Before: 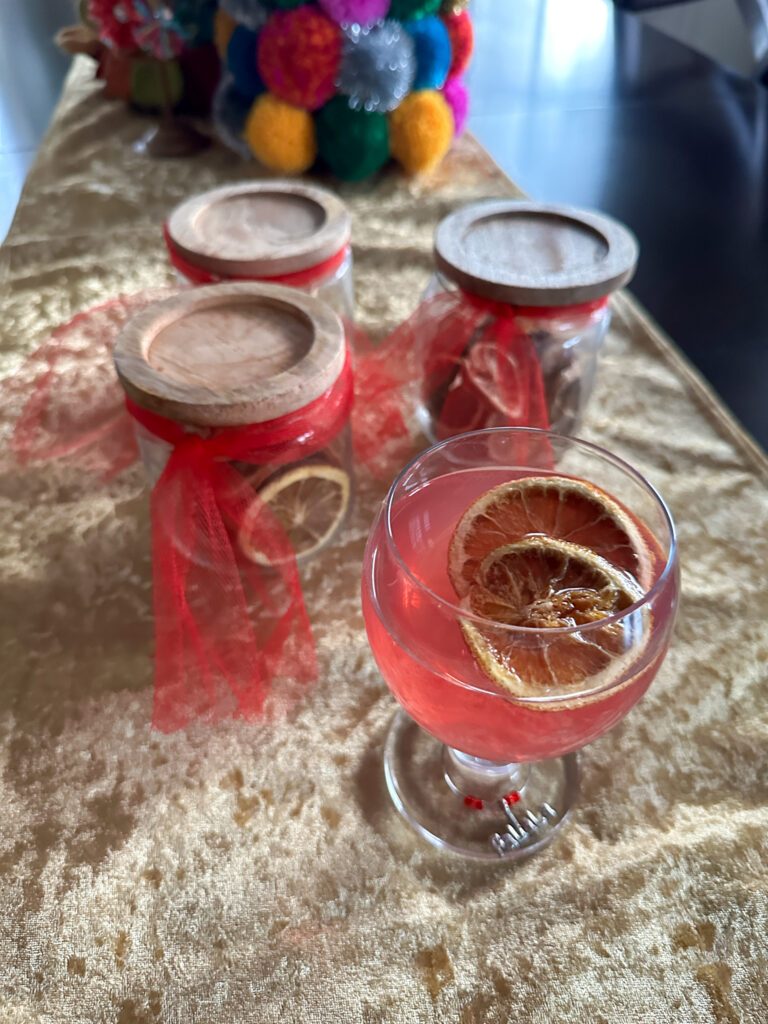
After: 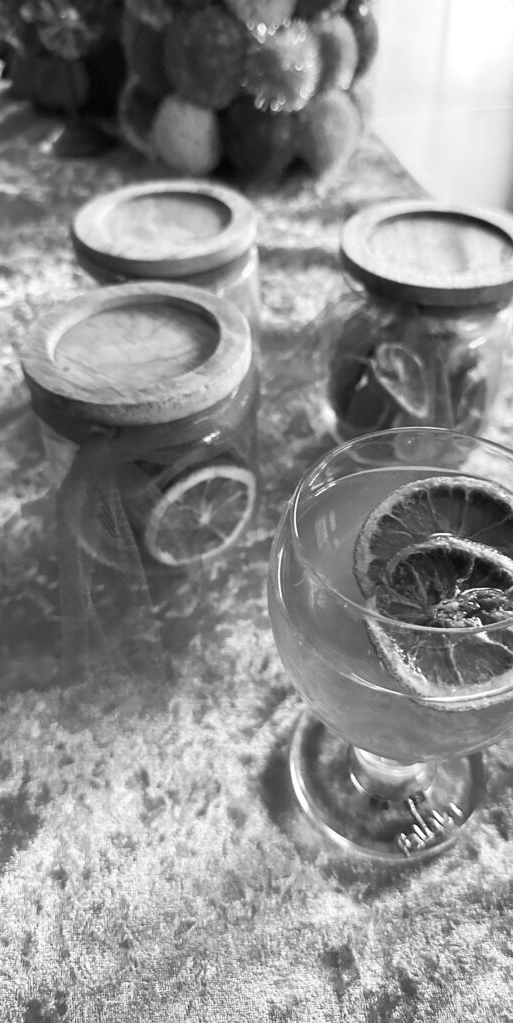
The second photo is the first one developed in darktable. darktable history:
contrast brightness saturation: contrast 0.198, brightness 0.148, saturation 0.142
color calibration: output gray [0.18, 0.41, 0.41, 0], illuminant custom, x 0.372, y 0.383, temperature 4280.74 K
crop and rotate: left 12.304%, right 20.864%
tone equalizer: edges refinement/feathering 500, mask exposure compensation -1.57 EV, preserve details no
